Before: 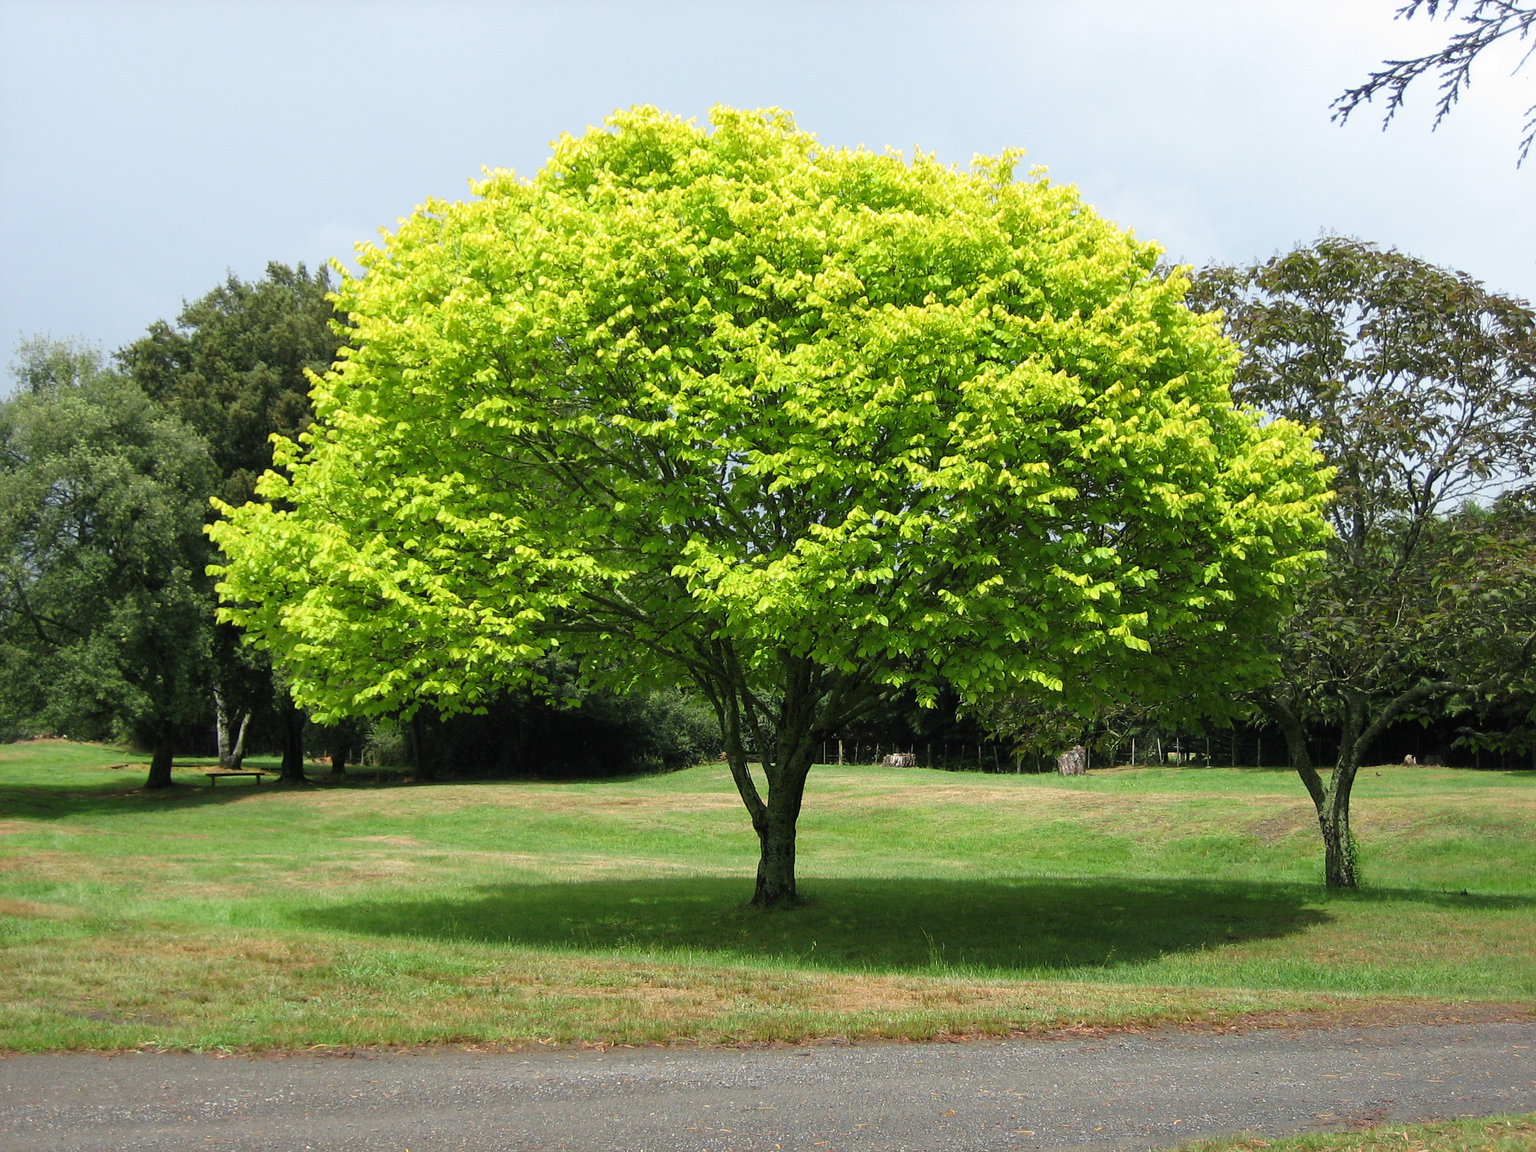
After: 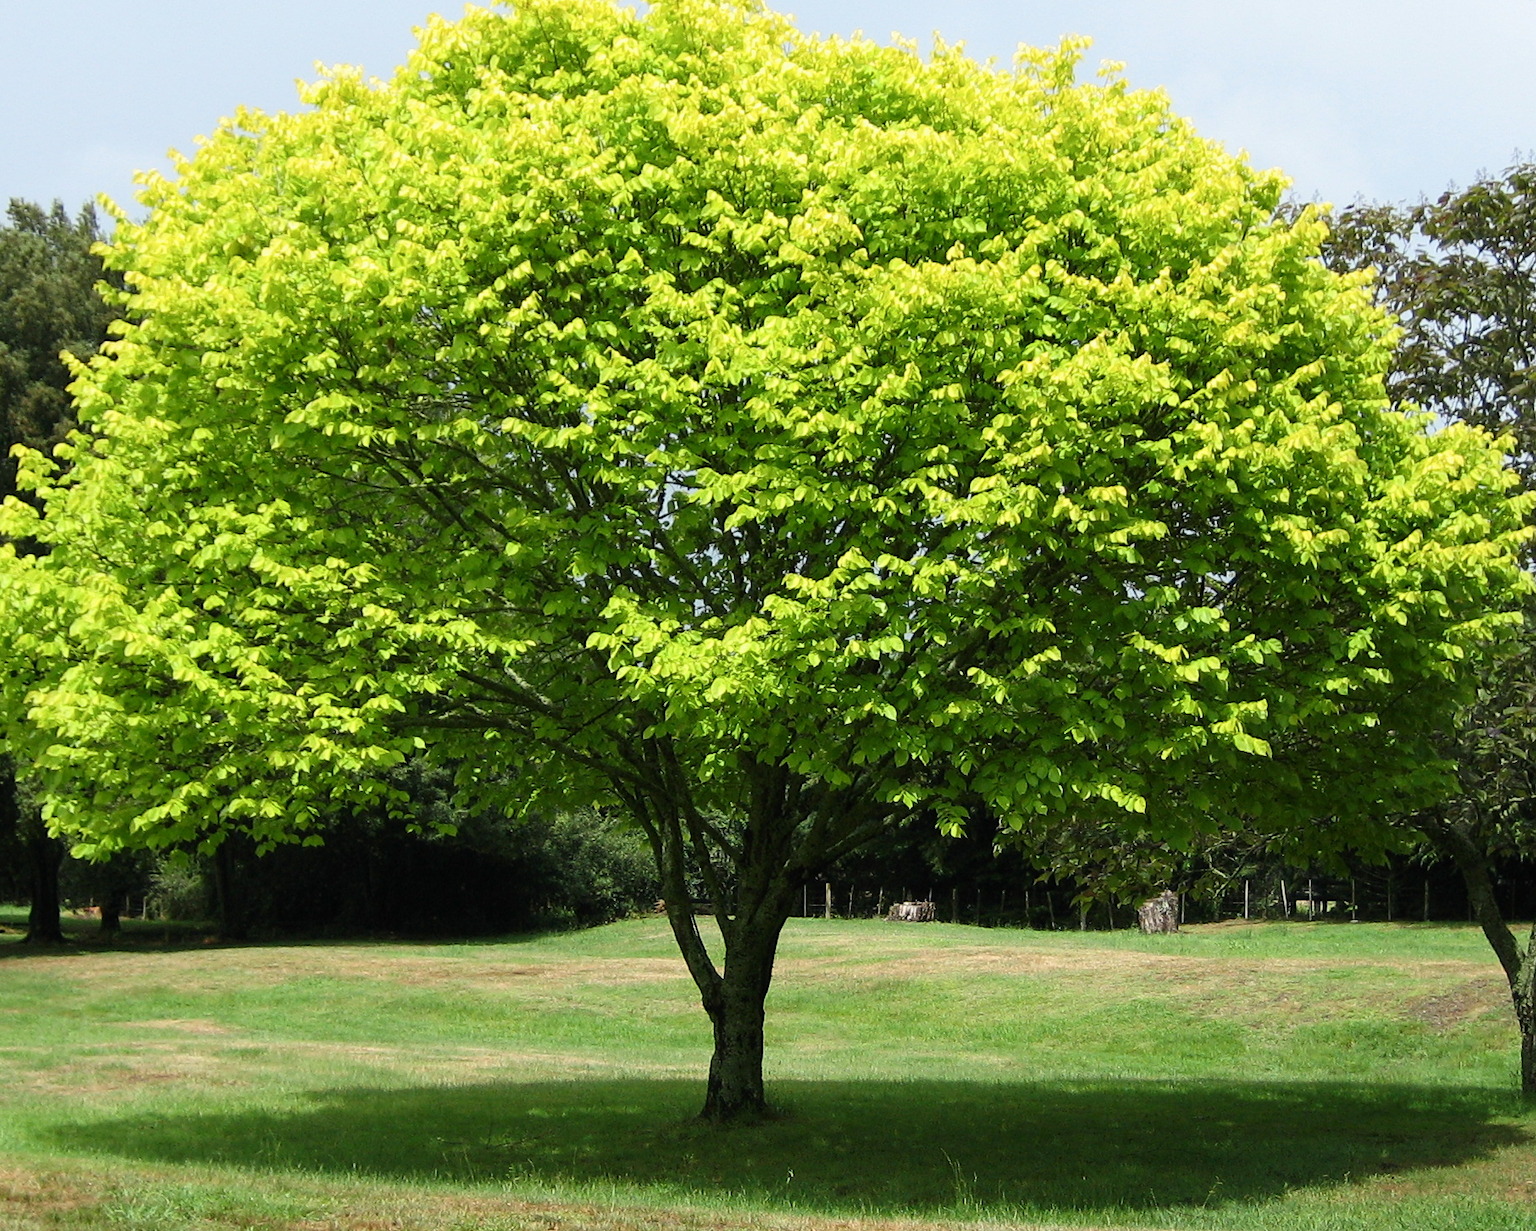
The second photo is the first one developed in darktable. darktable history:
crop and rotate: left 17.046%, top 10.659%, right 12.989%, bottom 14.553%
contrast brightness saturation: contrast 0.14
exposure: exposure -0.064 EV, compensate highlight preservation false
